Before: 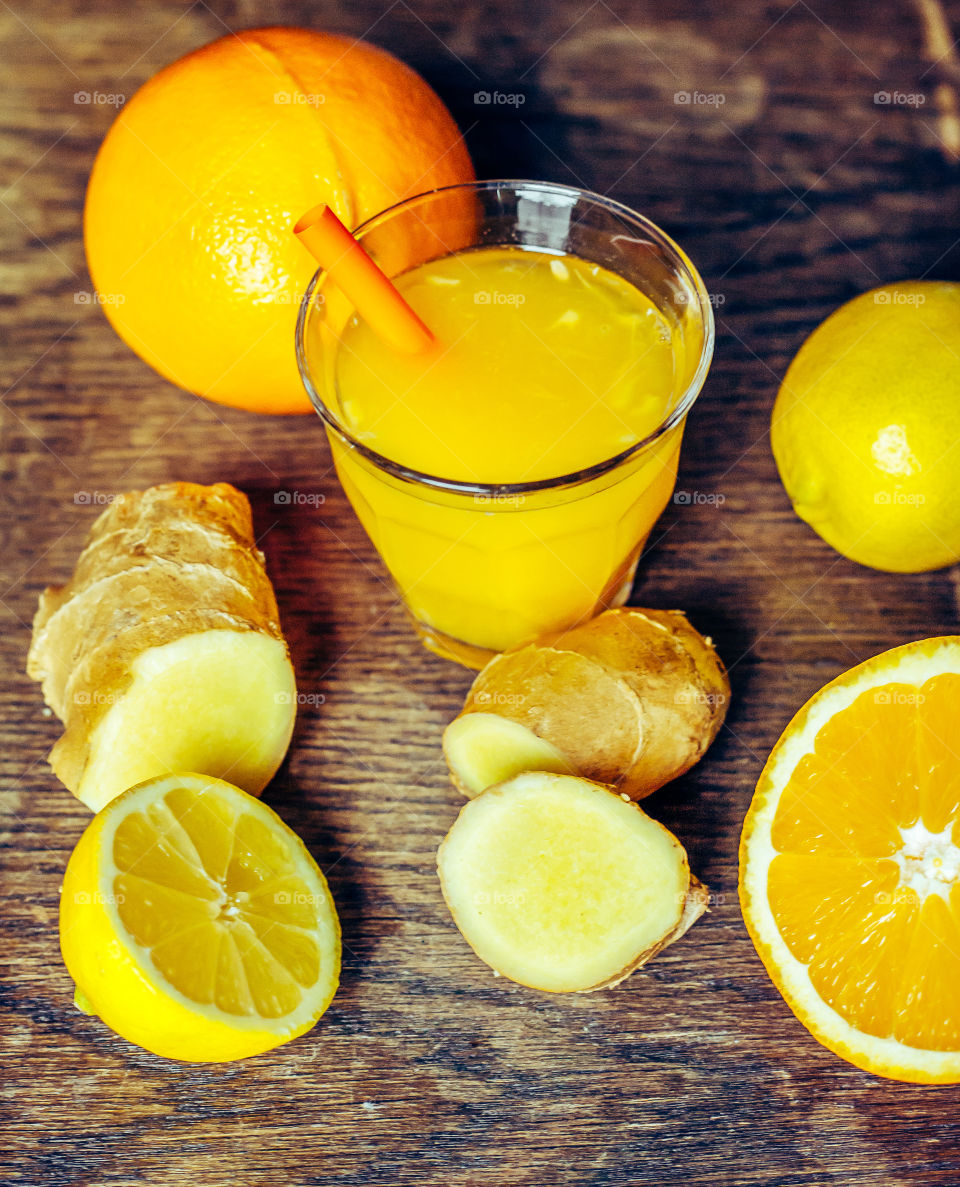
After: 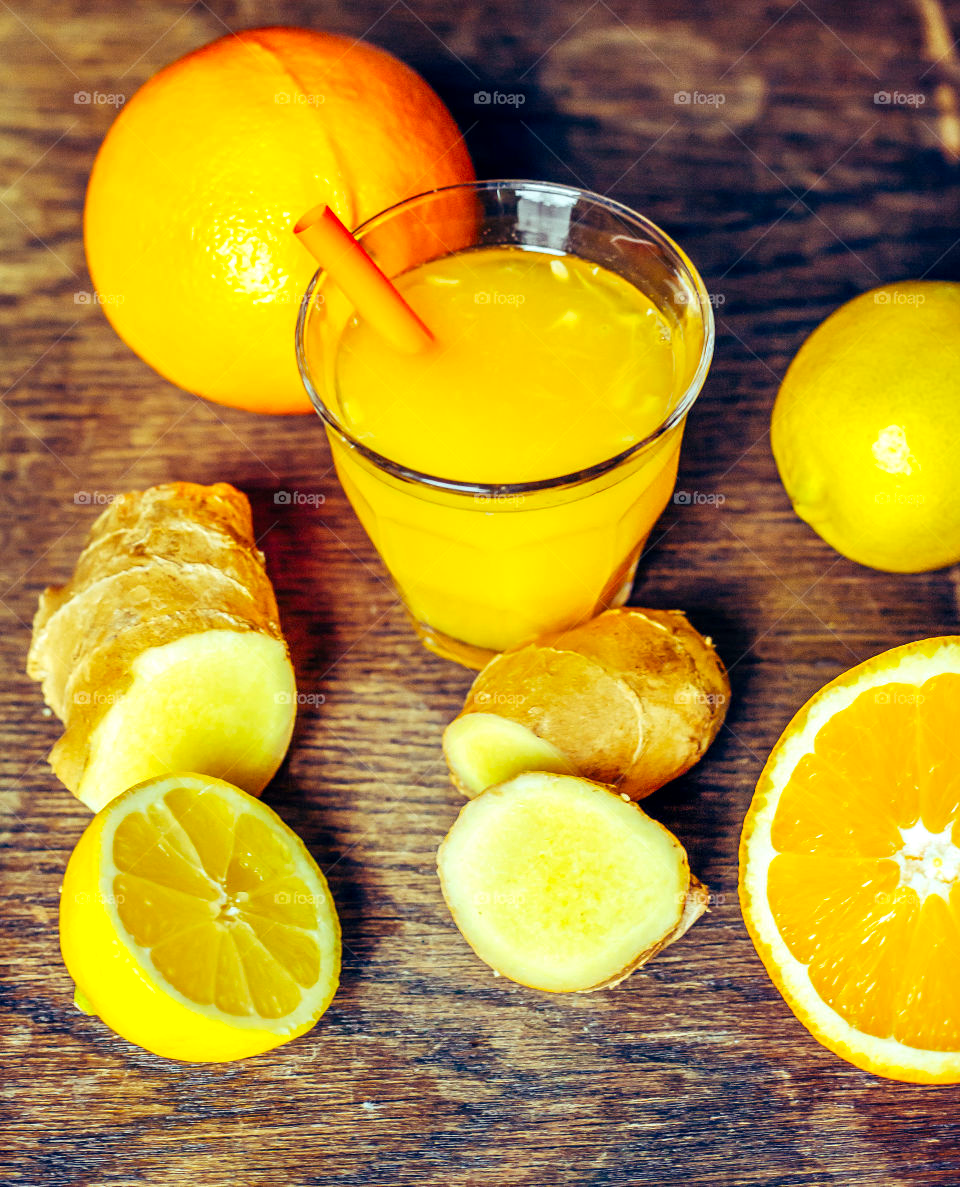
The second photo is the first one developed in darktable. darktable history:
contrast brightness saturation: contrast 0.04, saturation 0.16
exposure: black level correction 0.001, exposure 0.191 EV, compensate highlight preservation false
